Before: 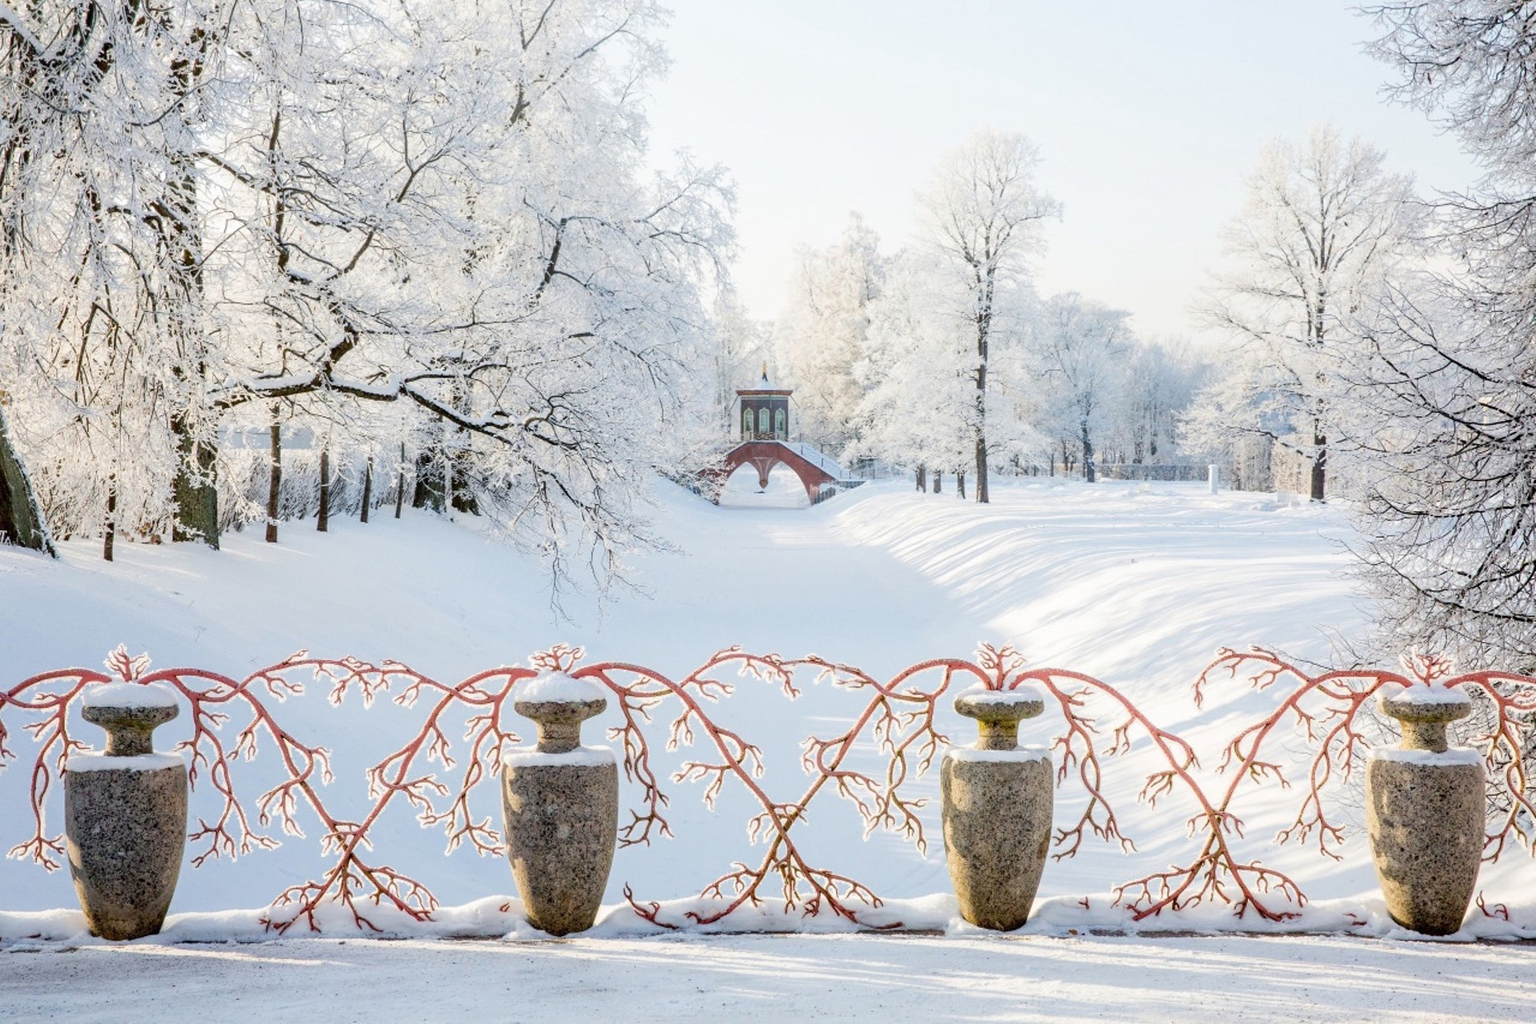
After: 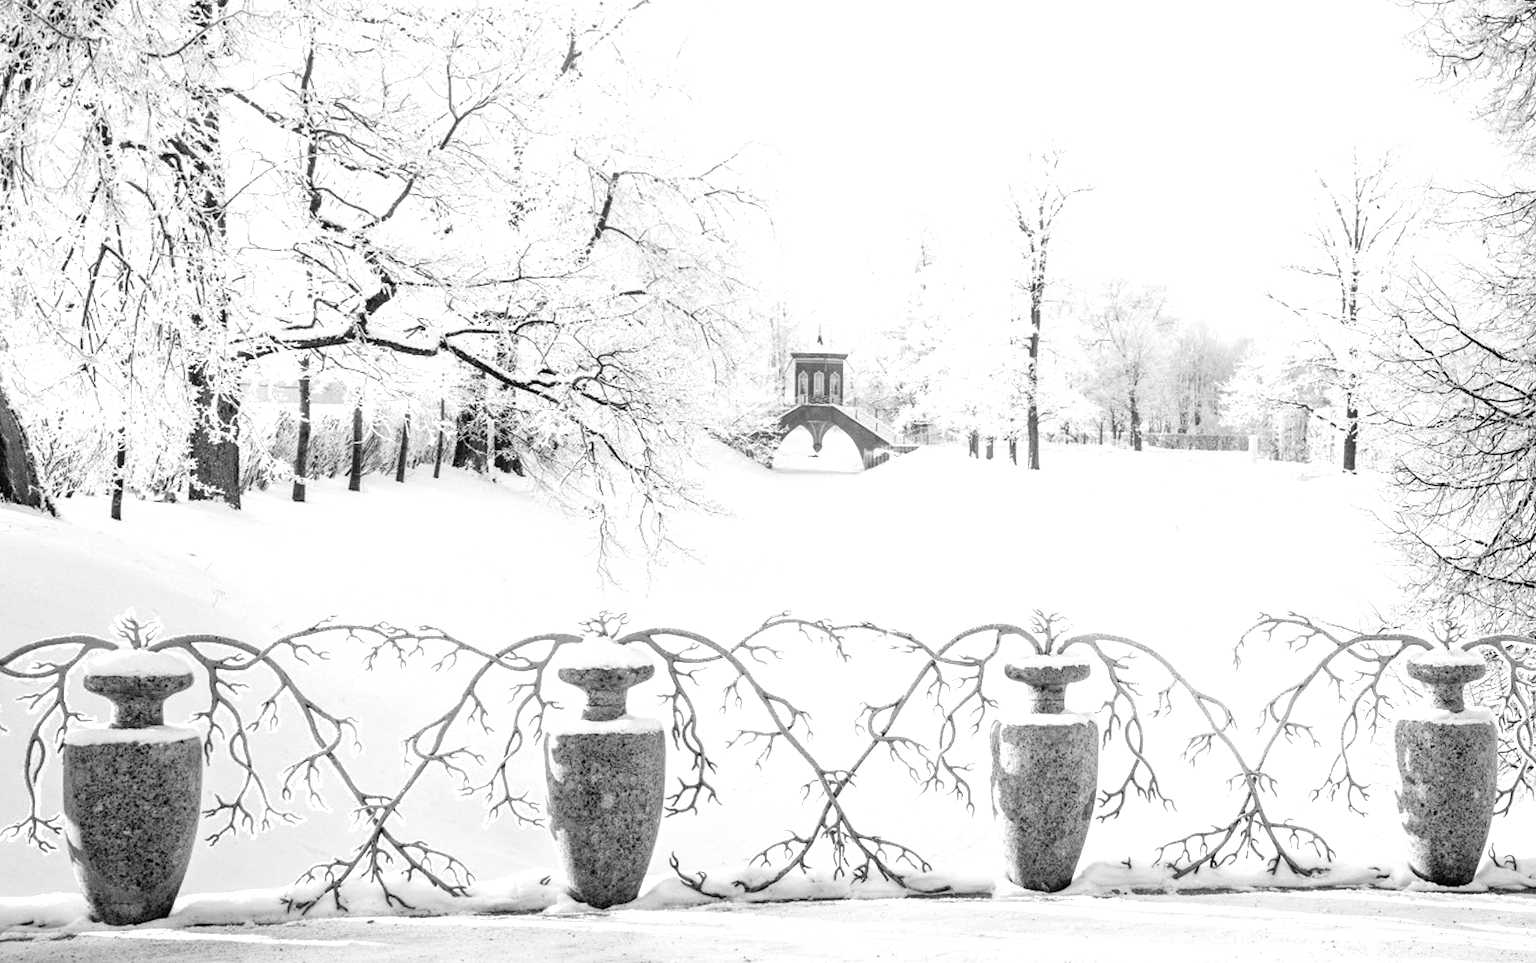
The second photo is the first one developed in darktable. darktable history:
exposure: black level correction 0, exposure 0.9 EV, compensate highlight preservation false
rotate and perspective: rotation 0.679°, lens shift (horizontal) 0.136, crop left 0.009, crop right 0.991, crop top 0.078, crop bottom 0.95
monochrome: a 30.25, b 92.03
